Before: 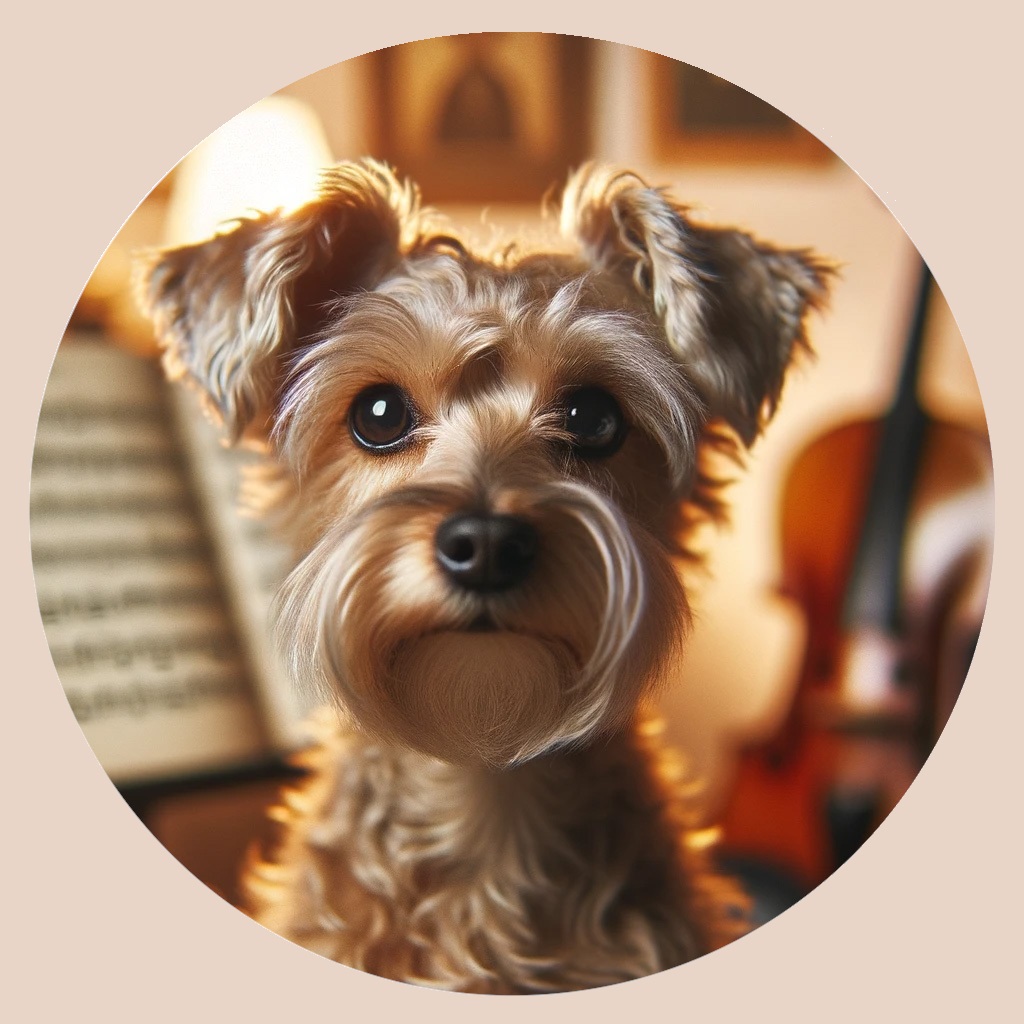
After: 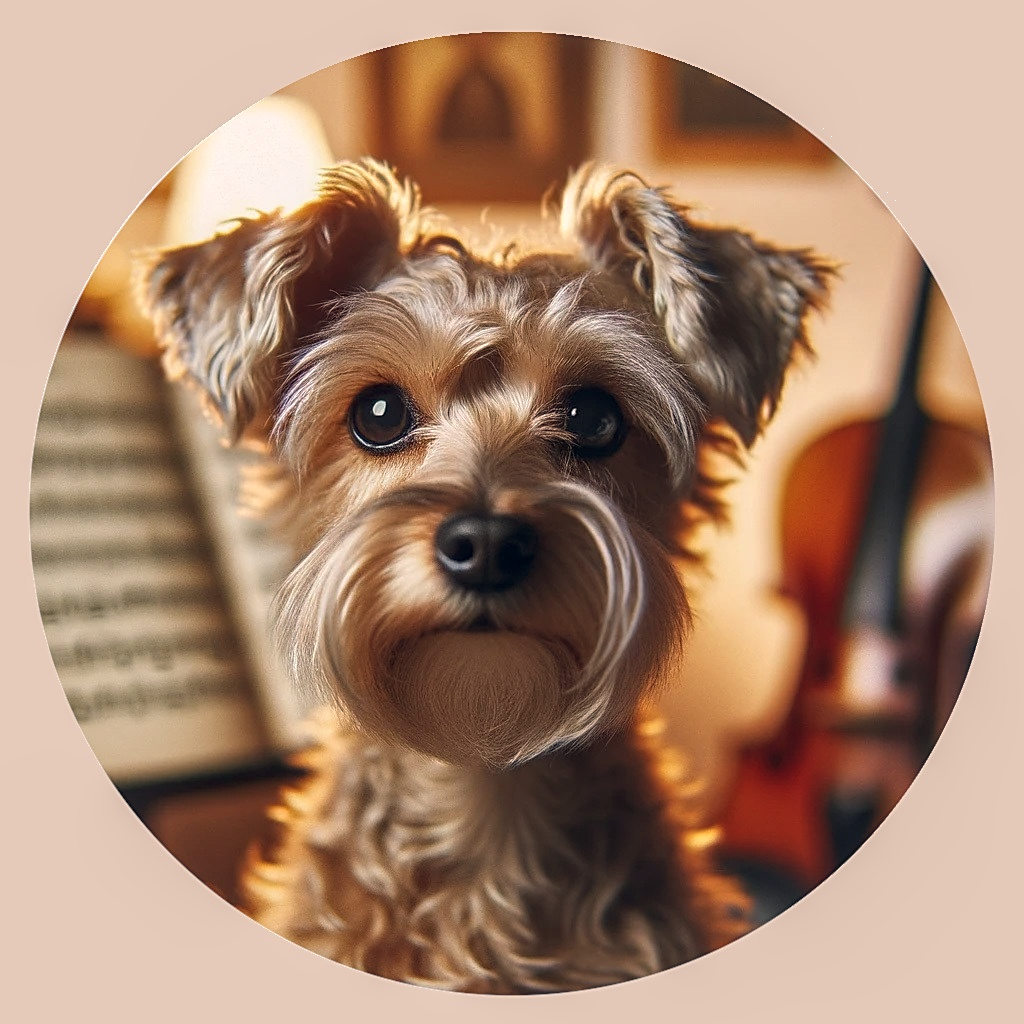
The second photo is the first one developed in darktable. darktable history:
sharpen: on, module defaults
exposure: exposure -0.116 EV, compensate exposure bias true, compensate highlight preservation false
color balance rgb: shadows lift › hue 87.51°, highlights gain › chroma 1.62%, highlights gain › hue 55.1°, global offset › chroma 0.06%, global offset › hue 253.66°, linear chroma grading › global chroma 0.5%
local contrast: on, module defaults
